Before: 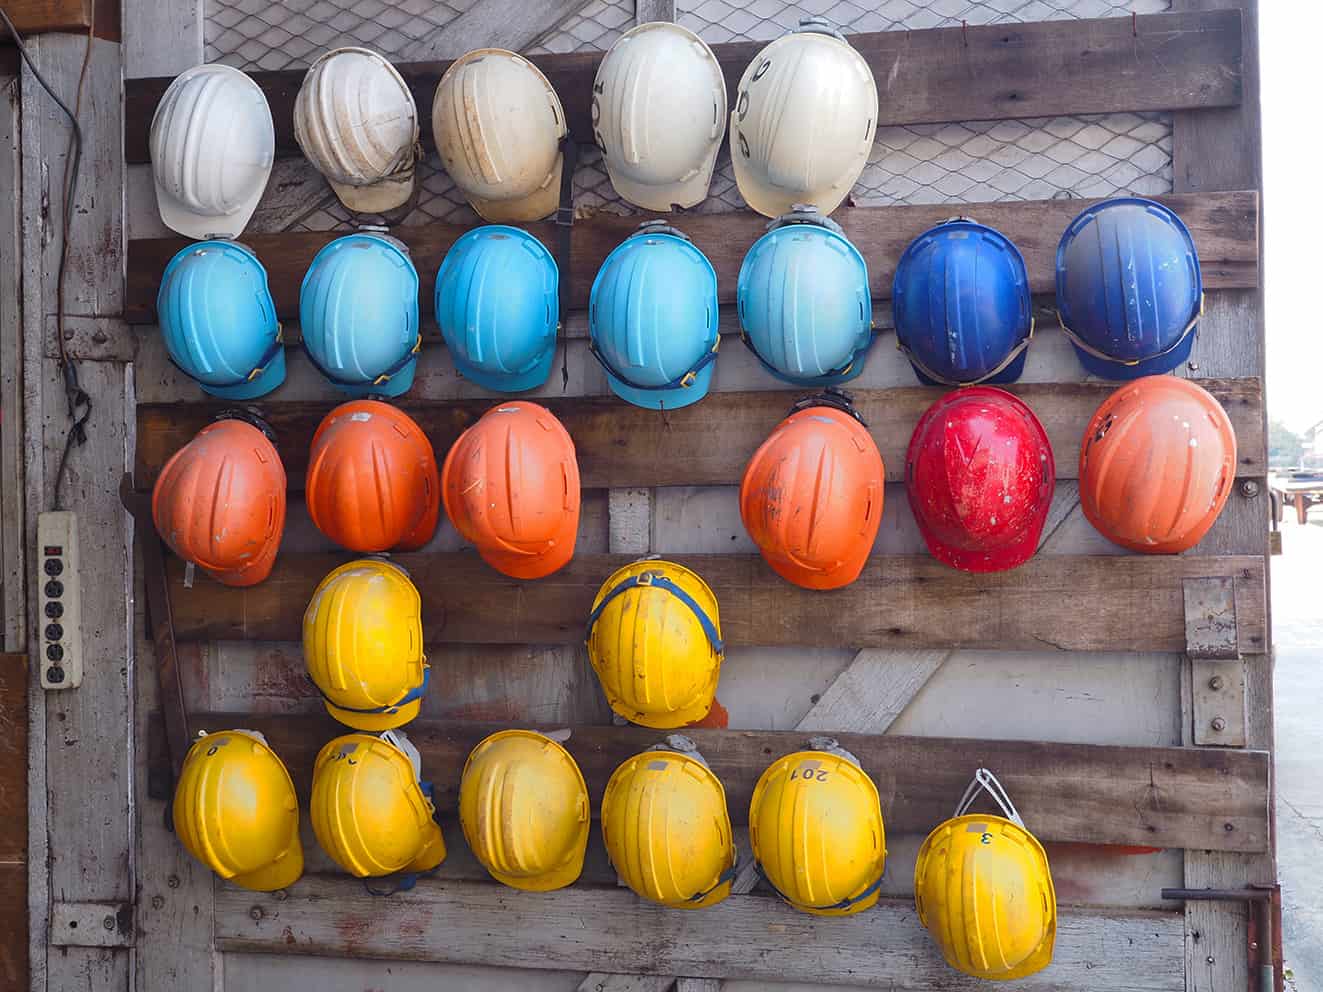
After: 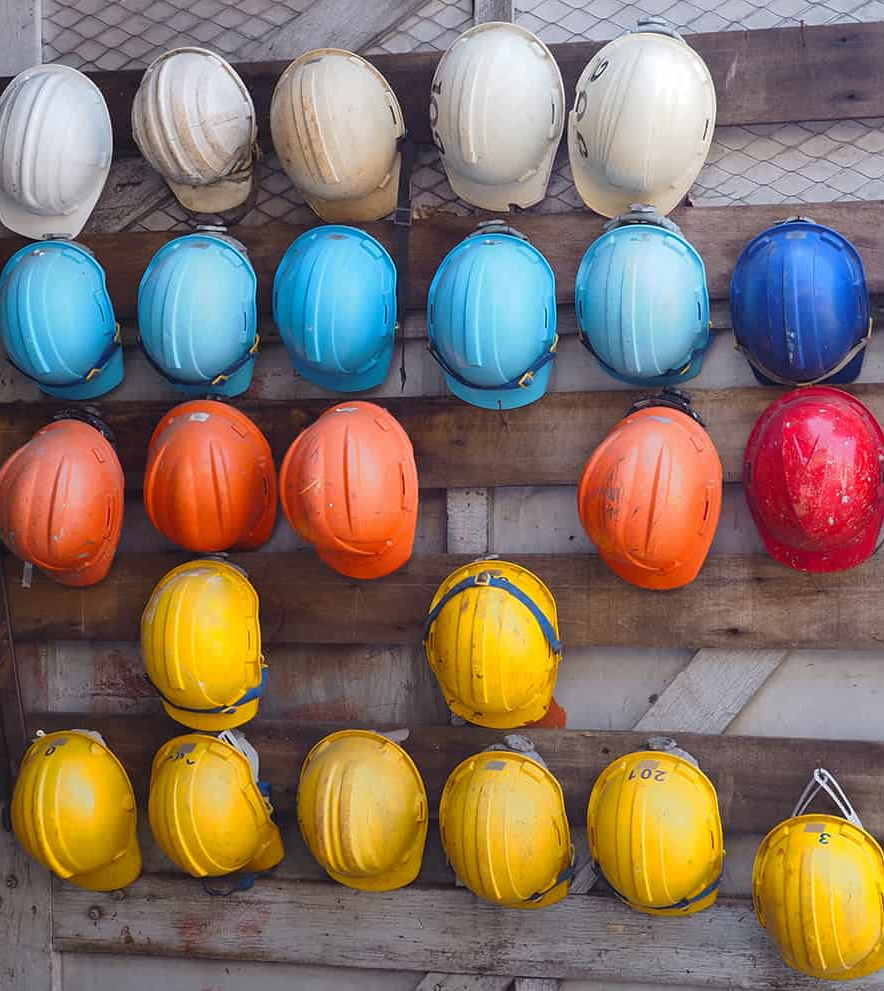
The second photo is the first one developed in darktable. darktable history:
crop and rotate: left 12.299%, right 20.843%
